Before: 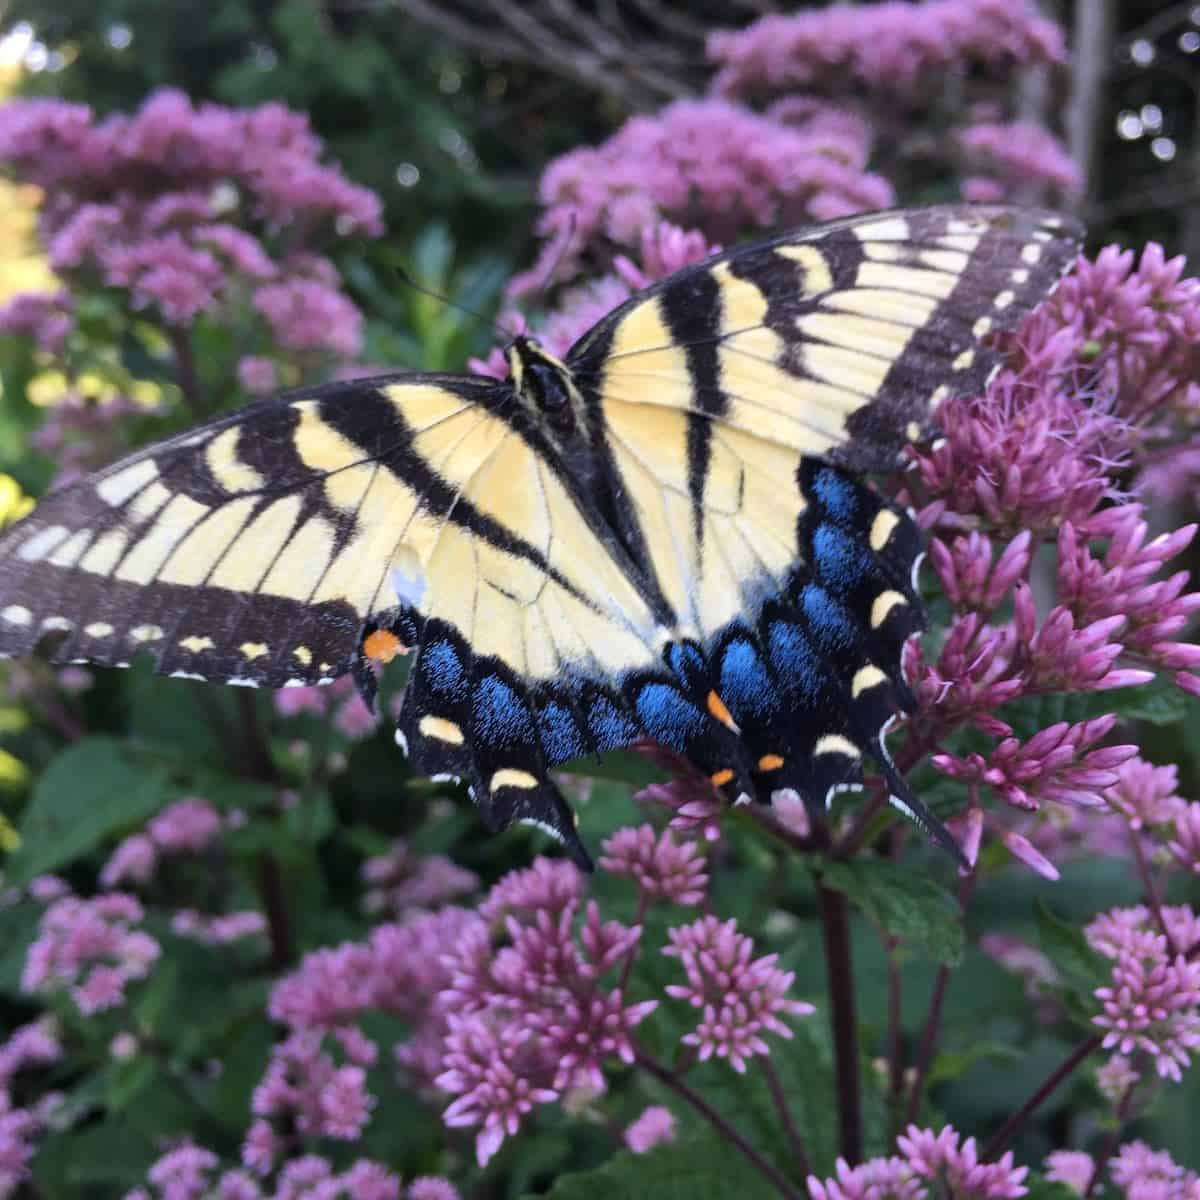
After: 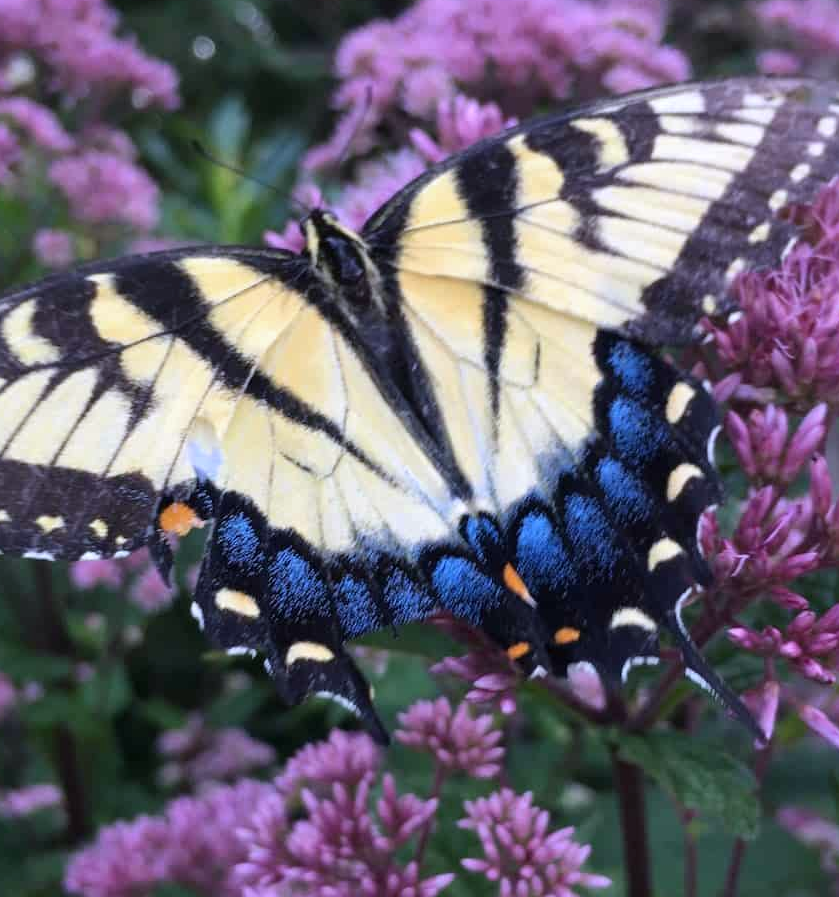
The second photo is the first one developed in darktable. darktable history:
crop and rotate: left 17.046%, top 10.659%, right 12.989%, bottom 14.553%
white balance: red 0.984, blue 1.059
